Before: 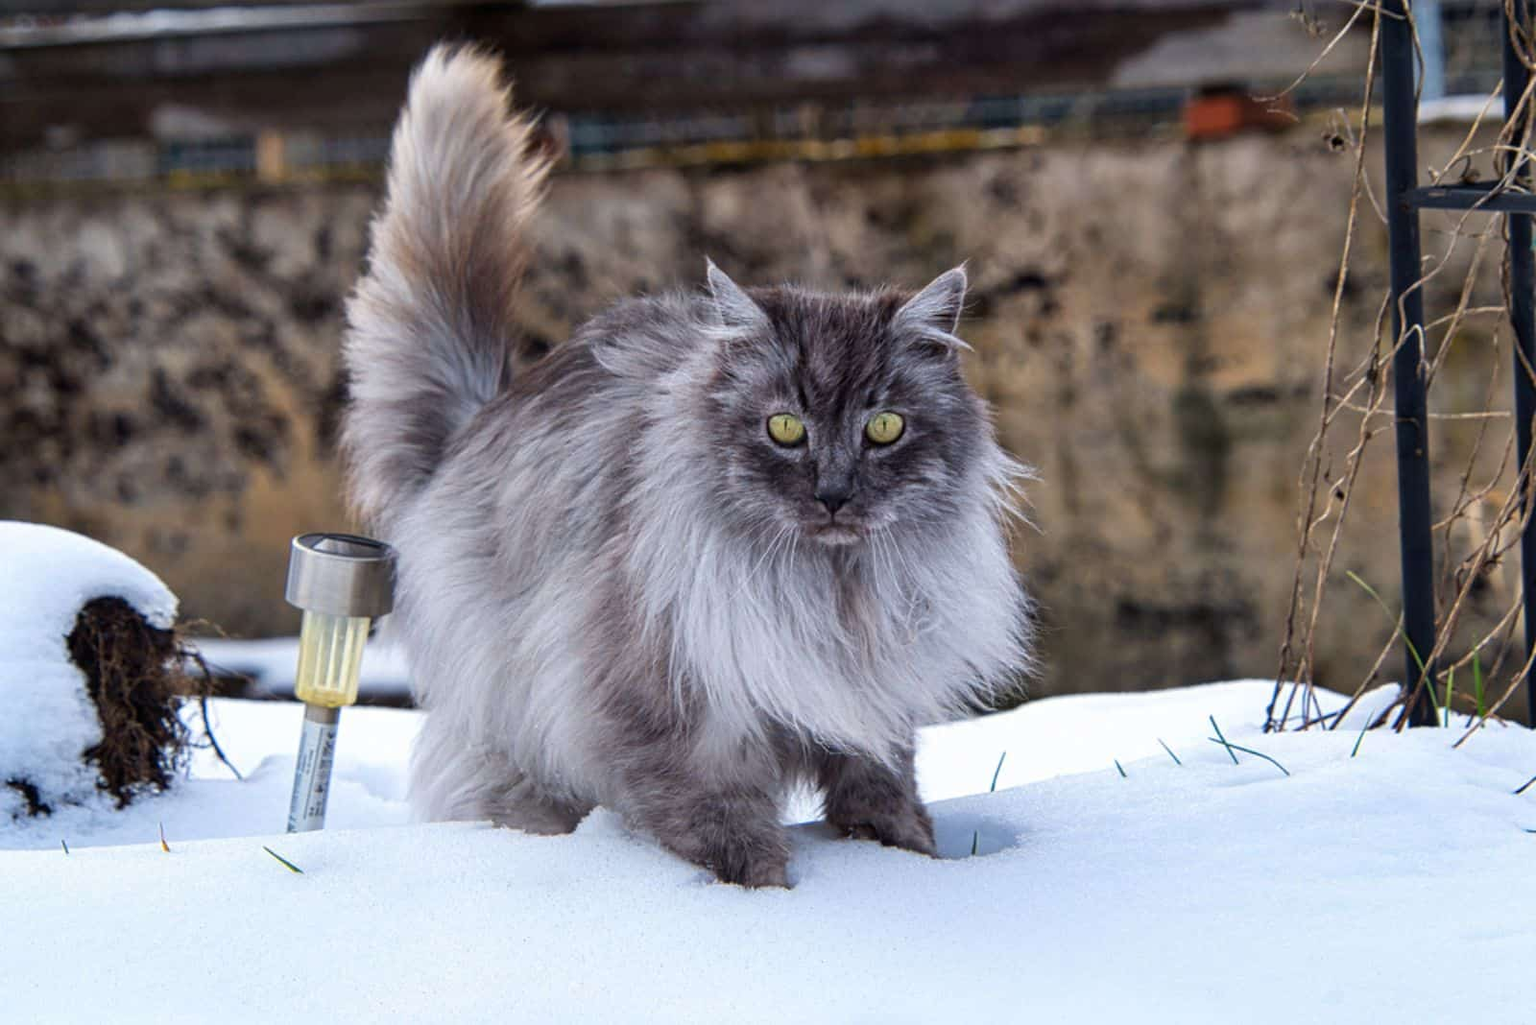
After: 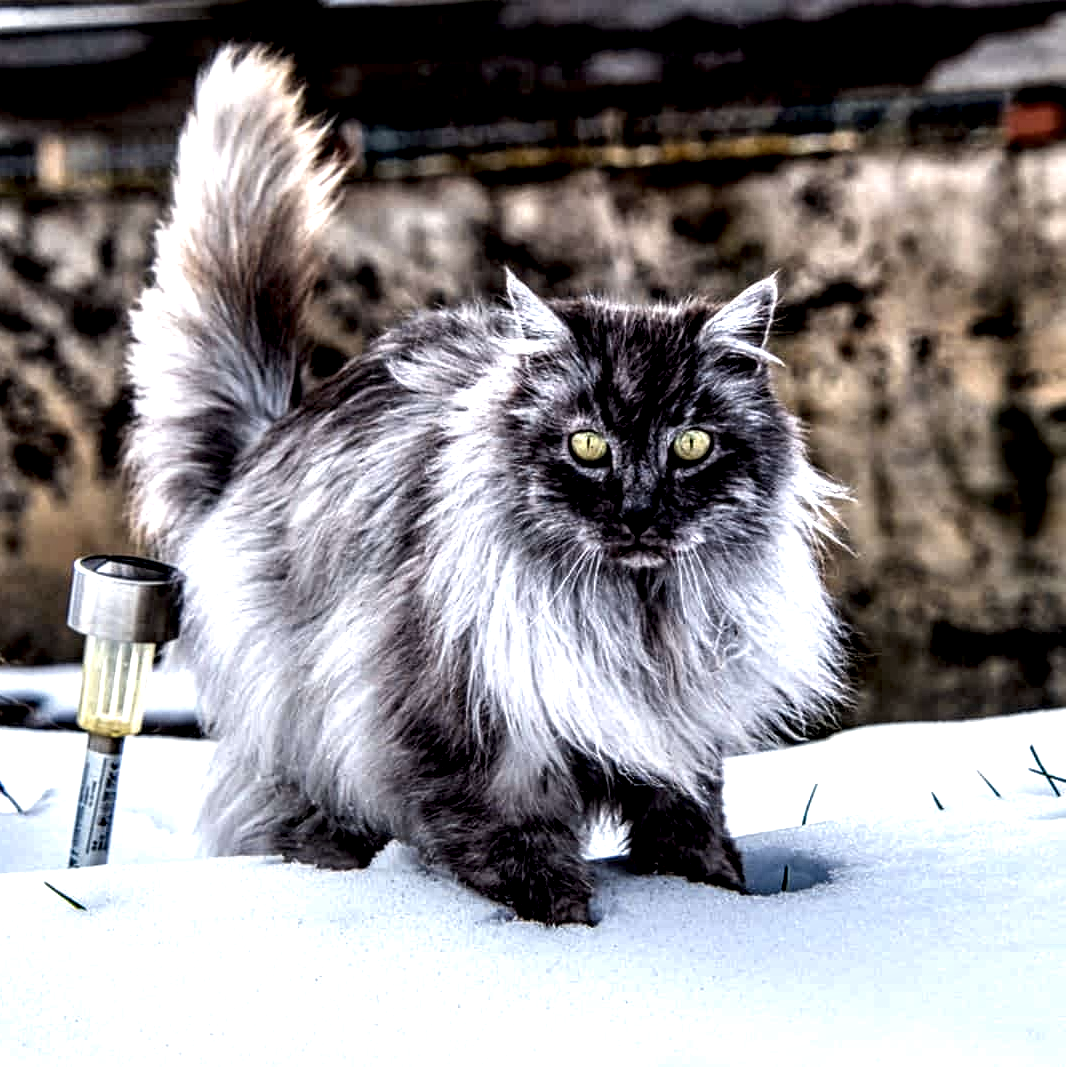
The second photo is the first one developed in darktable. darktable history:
local contrast: highlights 115%, shadows 42%, detail 293%
crop and rotate: left 14.385%, right 18.948%
